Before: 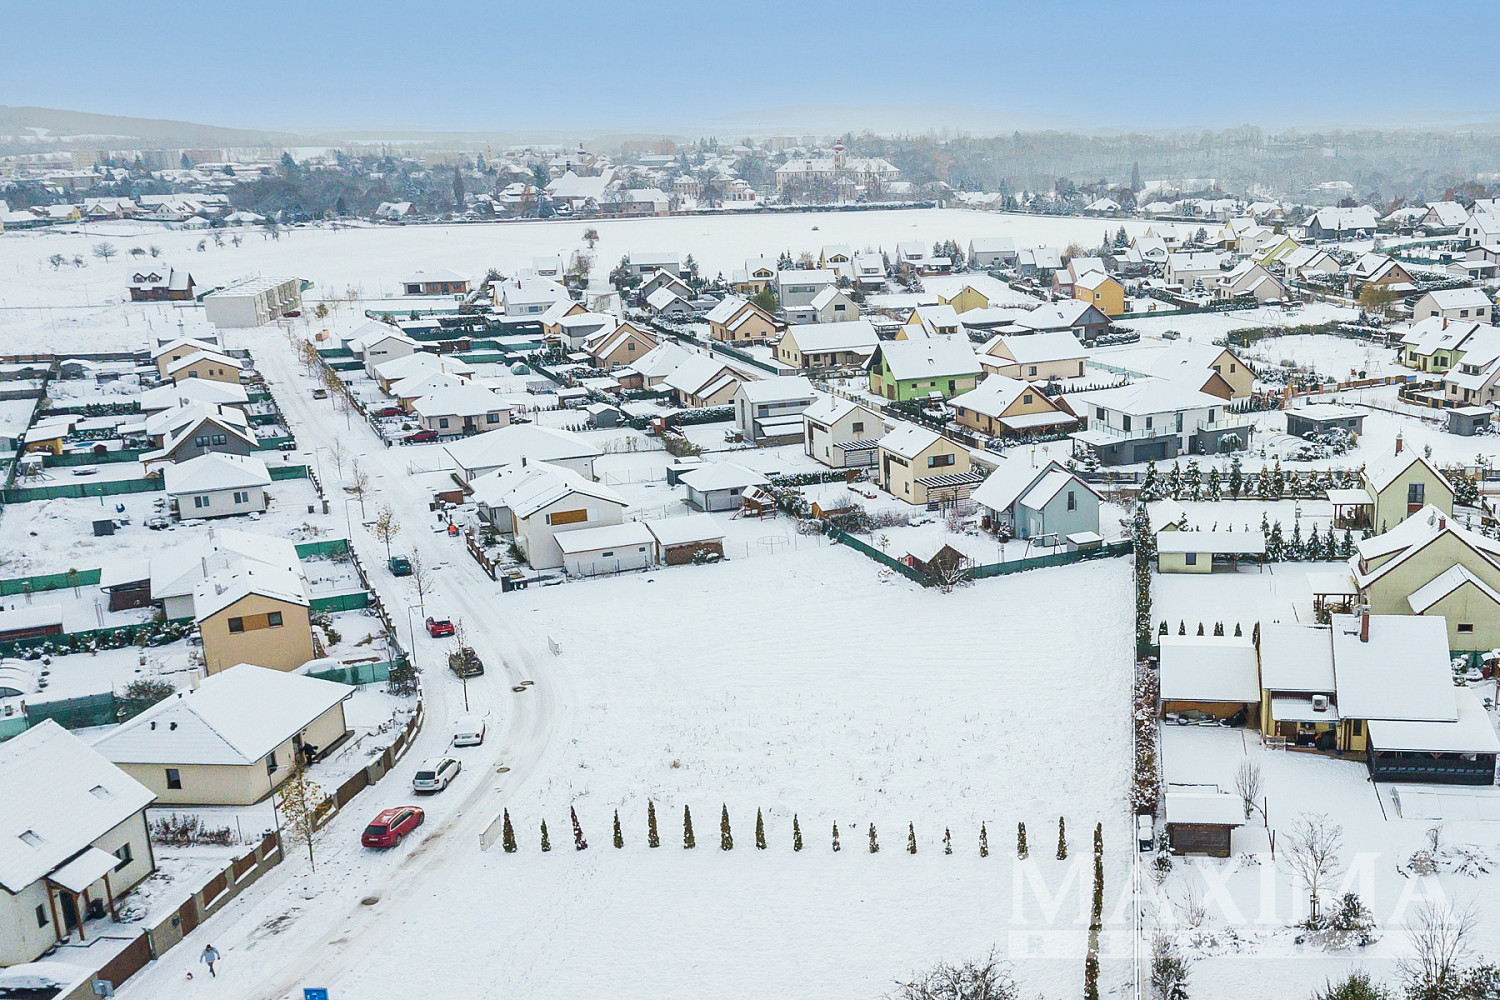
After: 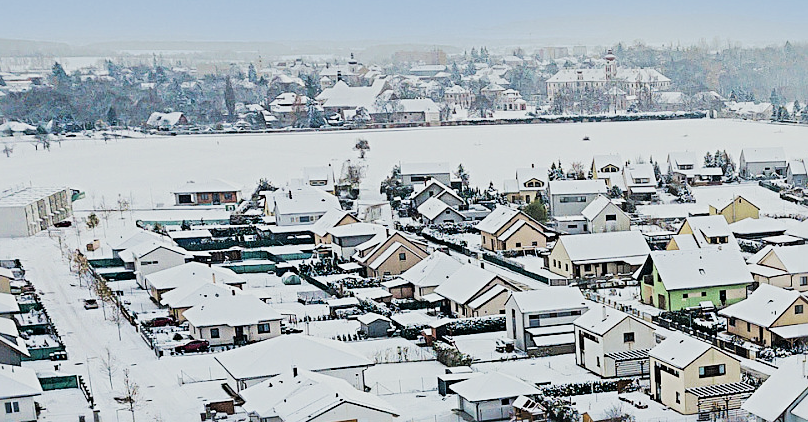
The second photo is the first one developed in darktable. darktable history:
crop: left 15.306%, top 9.065%, right 30.789%, bottom 48.638%
sharpen: radius 4
filmic rgb: black relative exposure -5 EV, hardness 2.88, contrast 1.3, highlights saturation mix -30%
